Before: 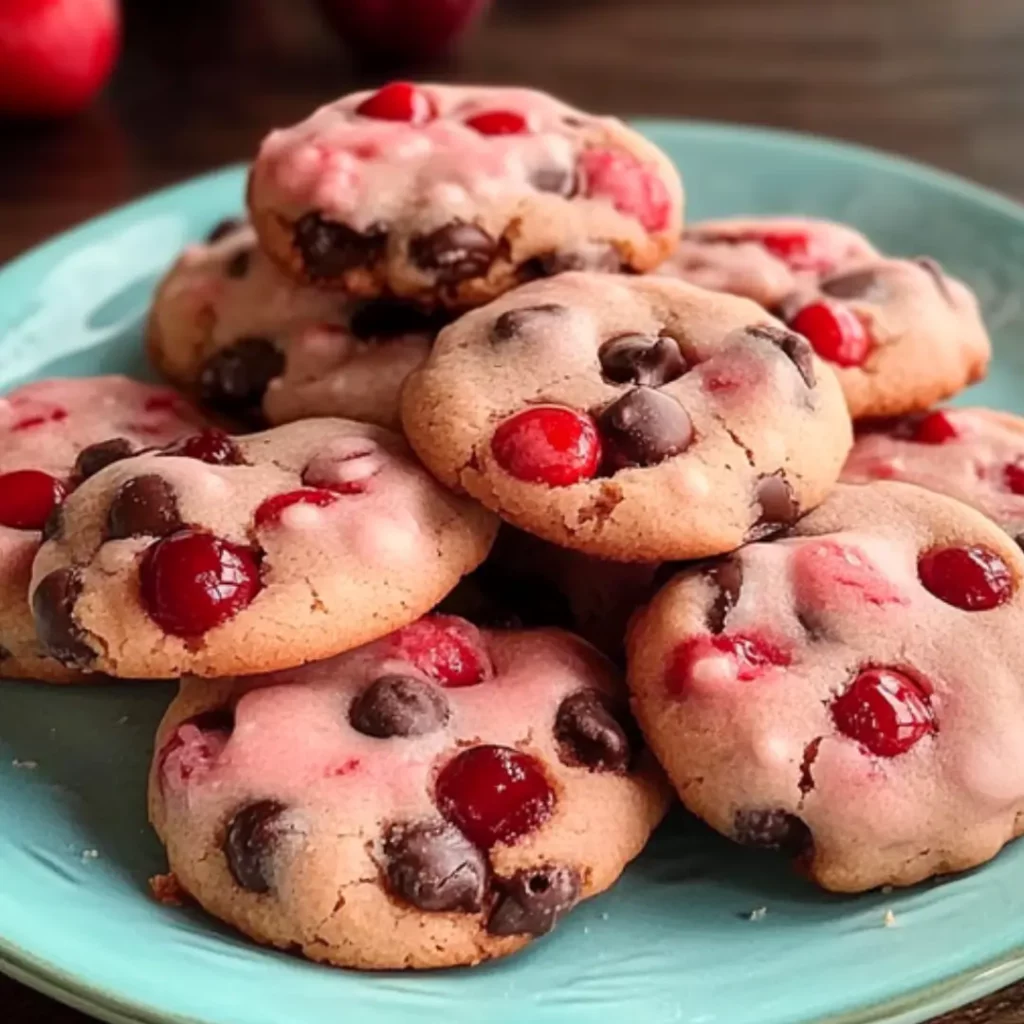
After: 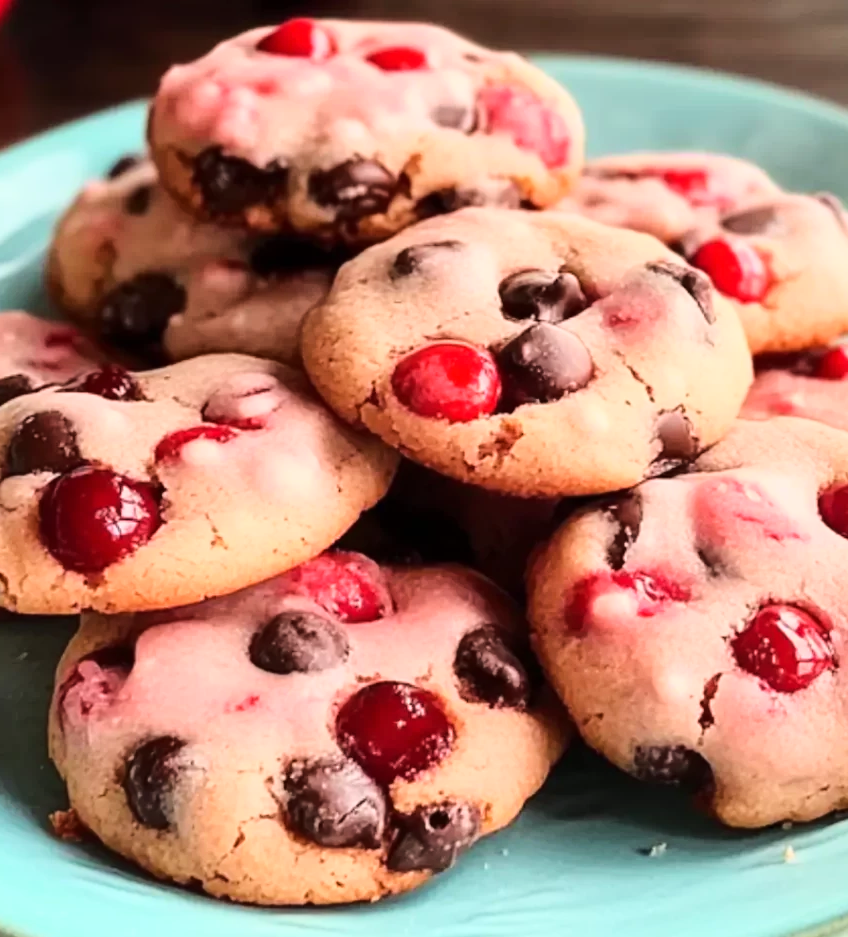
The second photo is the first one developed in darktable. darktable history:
rgb levels: preserve colors max RGB
exposure: exposure -0.177 EV, compensate highlight preservation false
crop: left 9.807%, top 6.259%, right 7.334%, bottom 2.177%
base curve: curves: ch0 [(0, 0) (0.028, 0.03) (0.121, 0.232) (0.46, 0.748) (0.859, 0.968) (1, 1)]
